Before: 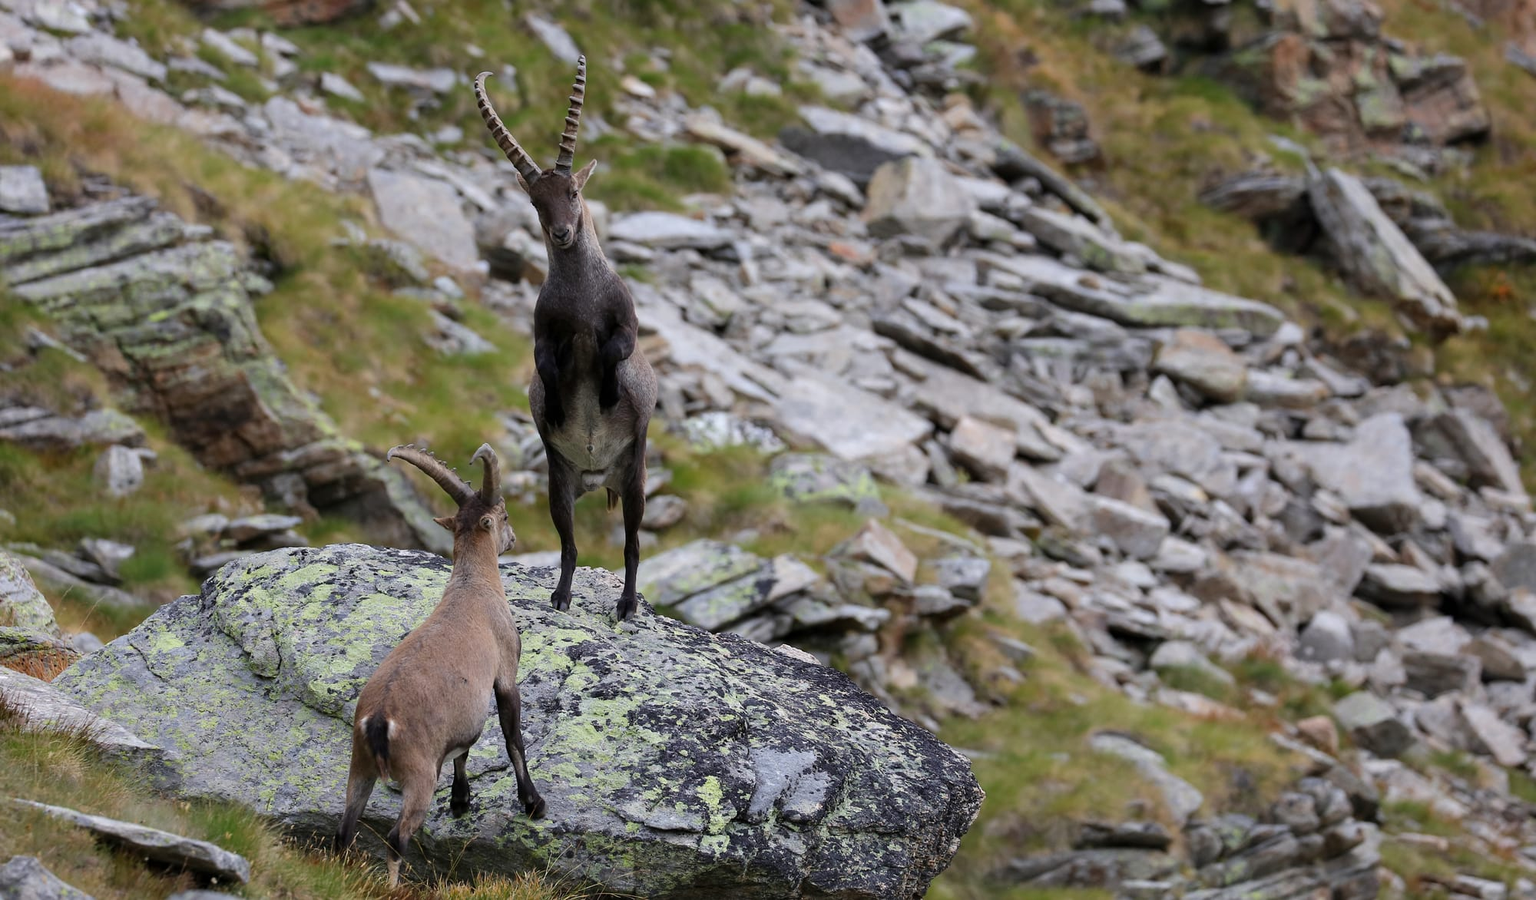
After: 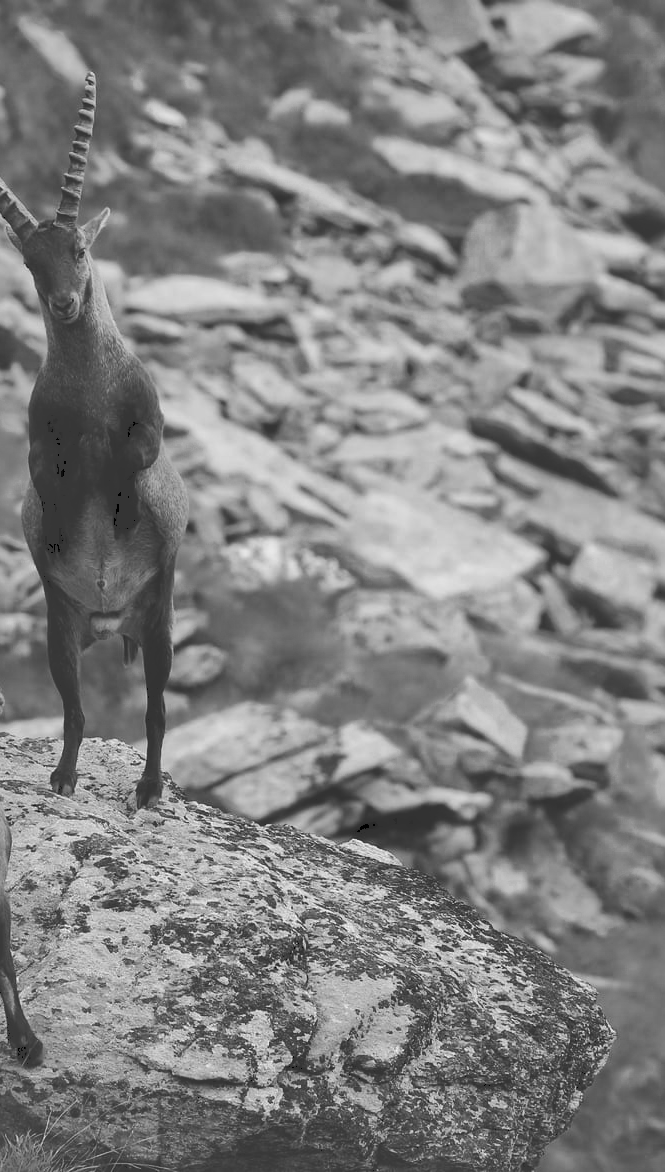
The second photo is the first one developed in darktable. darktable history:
tone curve: curves: ch0 [(0, 0) (0.003, 0.156) (0.011, 0.156) (0.025, 0.161) (0.044, 0.164) (0.069, 0.178) (0.1, 0.201) (0.136, 0.229) (0.177, 0.263) (0.224, 0.301) (0.277, 0.355) (0.335, 0.415) (0.399, 0.48) (0.468, 0.561) (0.543, 0.647) (0.623, 0.735) (0.709, 0.819) (0.801, 0.893) (0.898, 0.953) (1, 1)], preserve colors none
crop: left 33.36%, right 33.36%
monochrome: a 32, b 64, size 2.3
shadows and highlights: shadows 60, highlights -60
color zones: curves: ch0 [(0.006, 0.385) (0.143, 0.563) (0.243, 0.321) (0.352, 0.464) (0.516, 0.456) (0.625, 0.5) (0.75, 0.5) (0.875, 0.5)]; ch1 [(0, 0.5) (0.134, 0.504) (0.246, 0.463) (0.421, 0.515) (0.5, 0.56) (0.625, 0.5) (0.75, 0.5) (0.875, 0.5)]; ch2 [(0, 0.5) (0.131, 0.426) (0.307, 0.289) (0.38, 0.188) (0.513, 0.216) (0.625, 0.548) (0.75, 0.468) (0.838, 0.396) (0.971, 0.311)]
